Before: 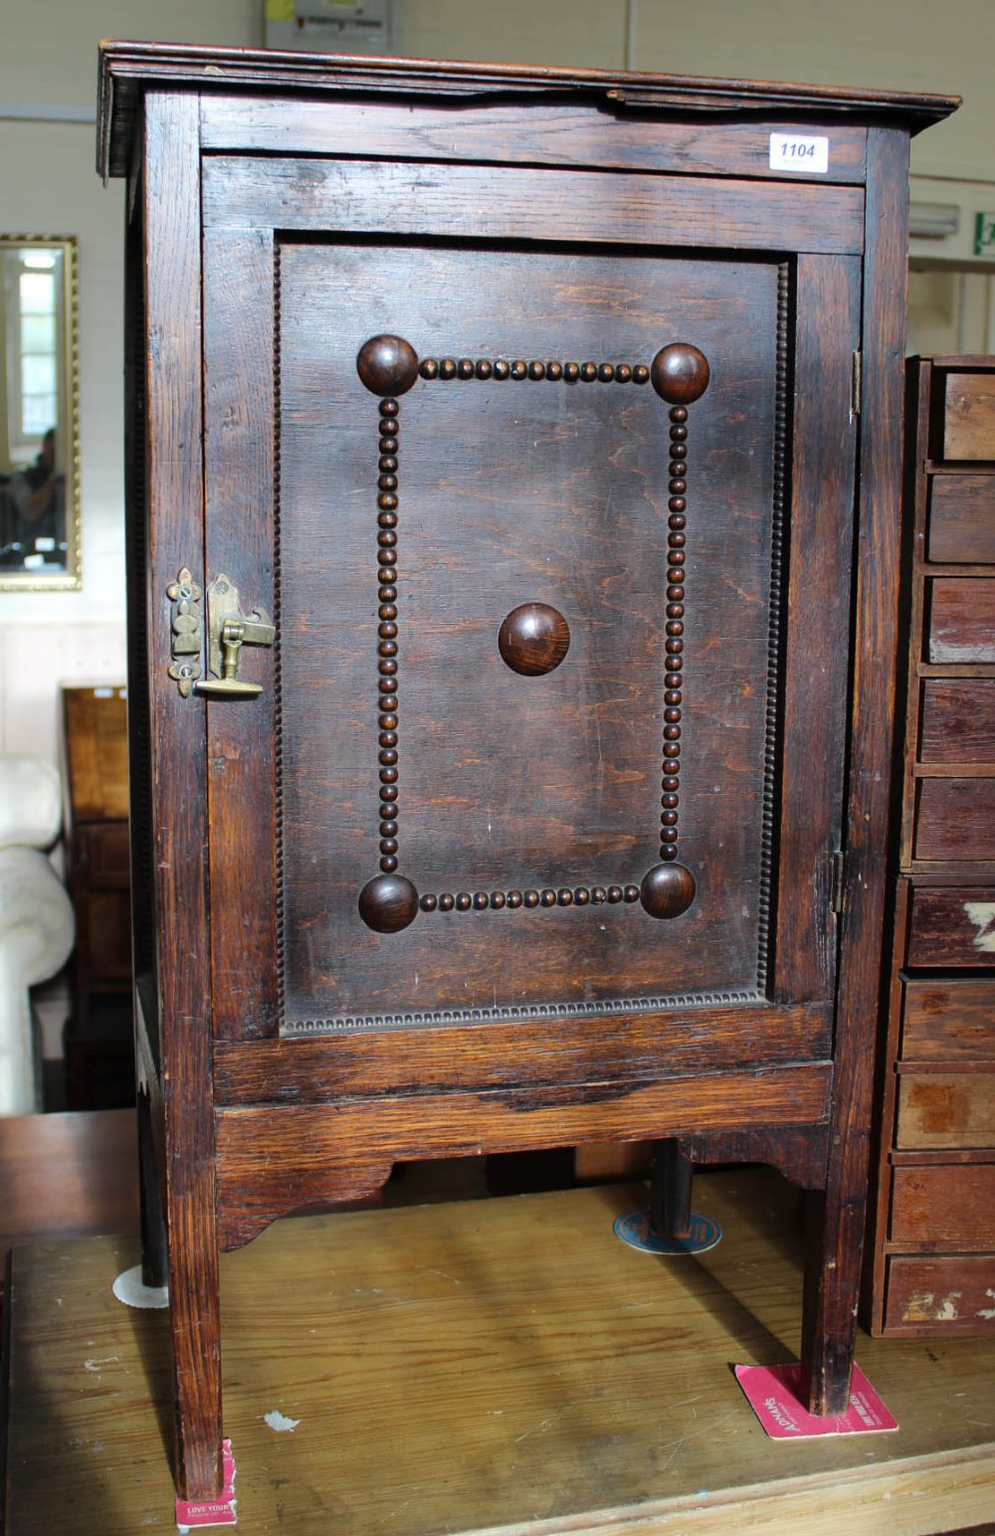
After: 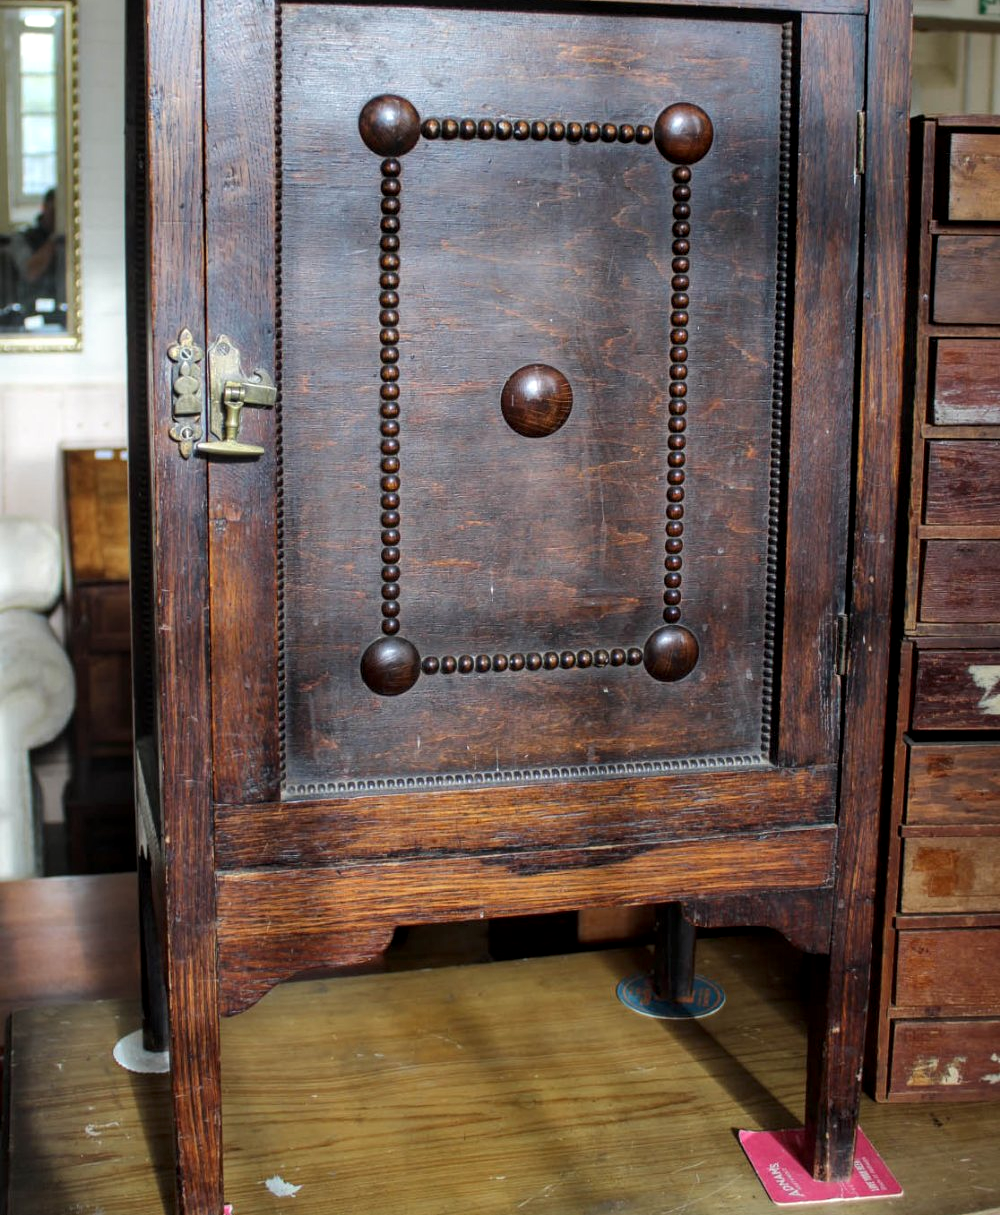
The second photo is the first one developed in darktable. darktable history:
crop and rotate: top 15.774%, bottom 5.506%
local contrast: on, module defaults
